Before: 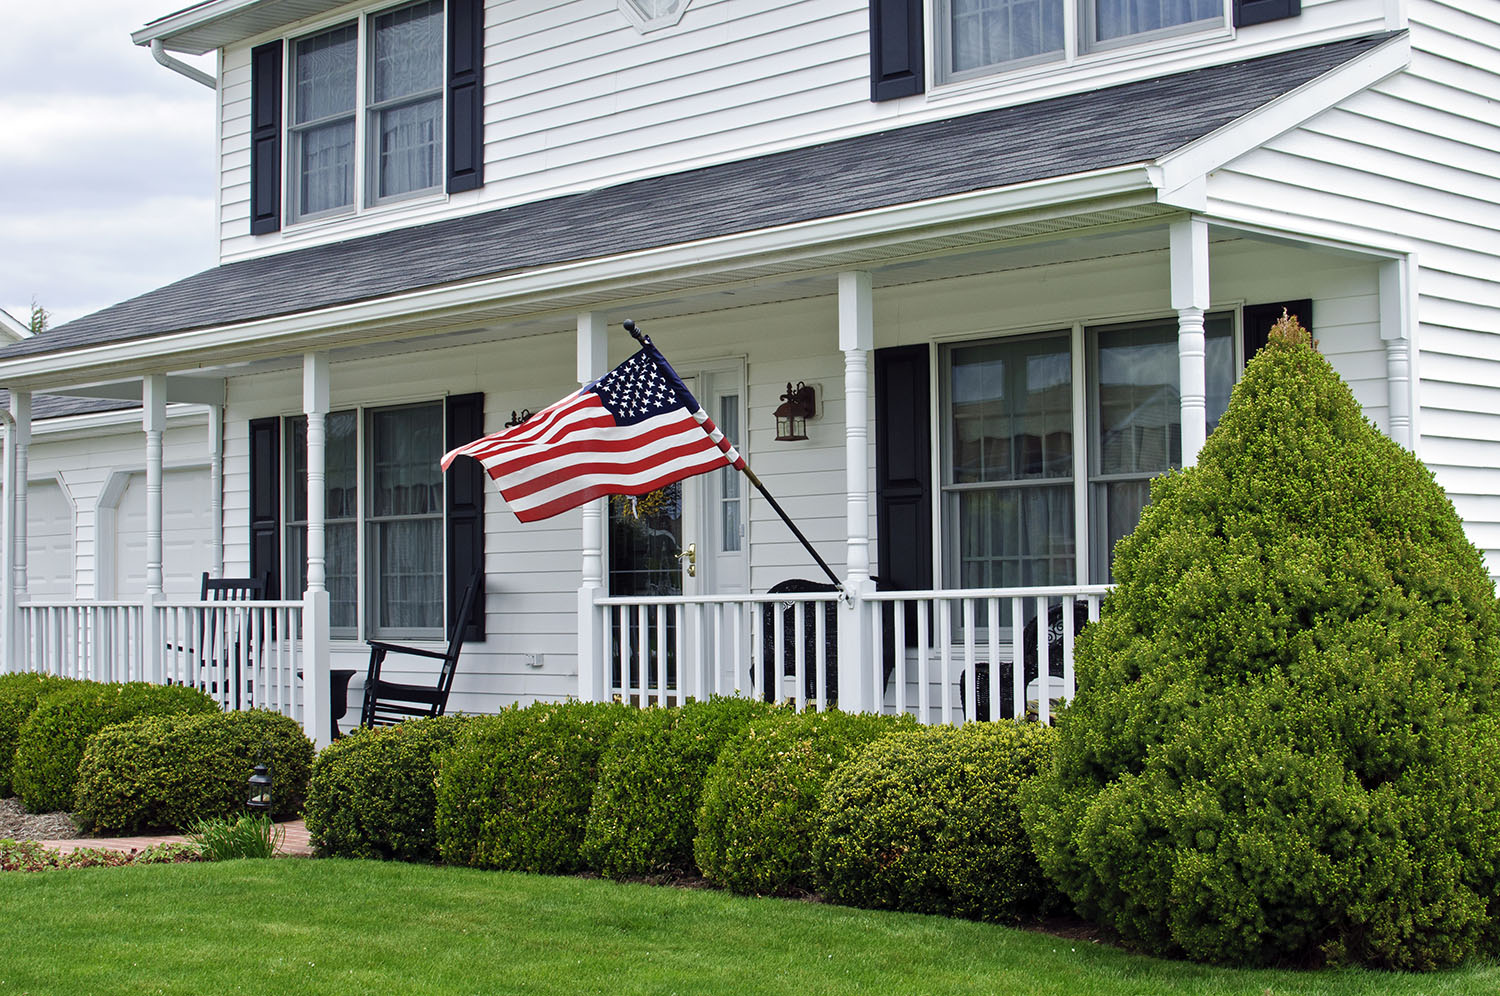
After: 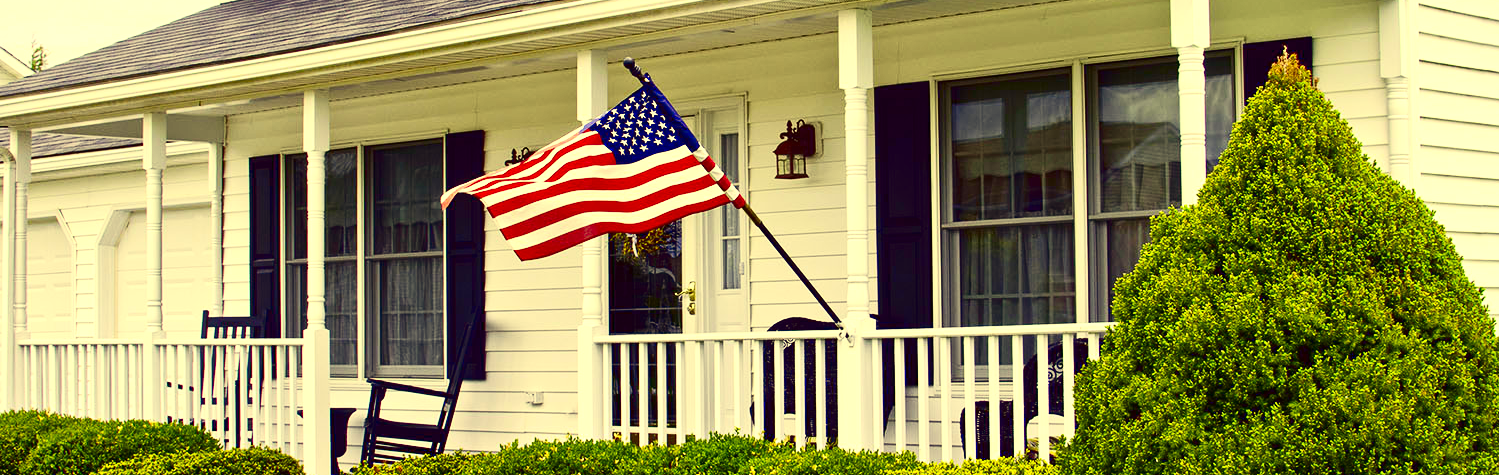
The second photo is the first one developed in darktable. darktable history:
vignetting: fall-off start 100.76%, width/height ratio 1.311
contrast brightness saturation: contrast 0.235, brightness -0.231, saturation 0.145
crop and rotate: top 26.465%, bottom 25.81%
color correction: highlights a* -0.519, highlights b* 39.83, shadows a* 9.82, shadows b* -0.221
exposure: black level correction 0, exposure 0.198 EV, compensate exposure bias true, compensate highlight preservation false
levels: levels [0, 0.445, 1]
tone equalizer: -8 EV -0.377 EV, -7 EV -0.427 EV, -6 EV -0.323 EV, -5 EV -0.261 EV, -3 EV 0.207 EV, -2 EV 0.348 EV, -1 EV 0.378 EV, +0 EV 0.427 EV
